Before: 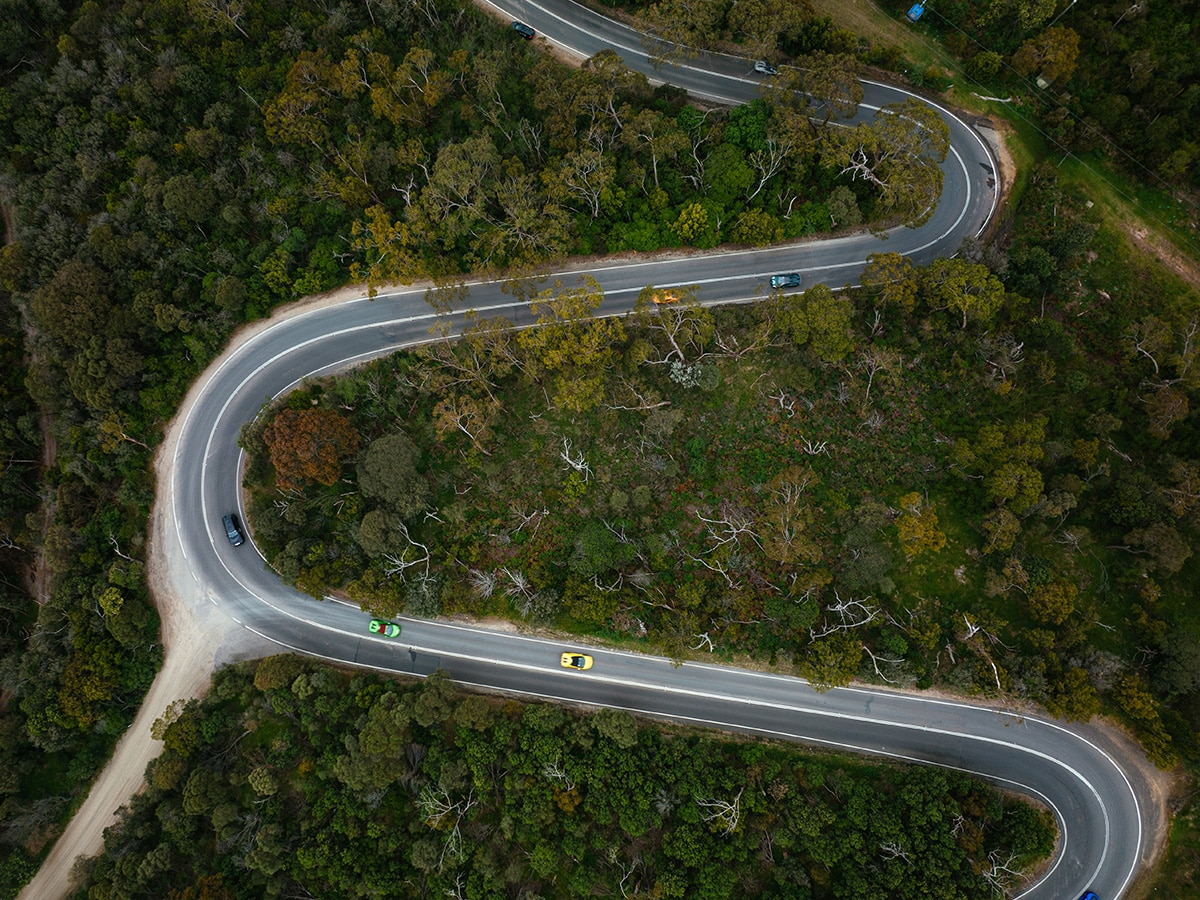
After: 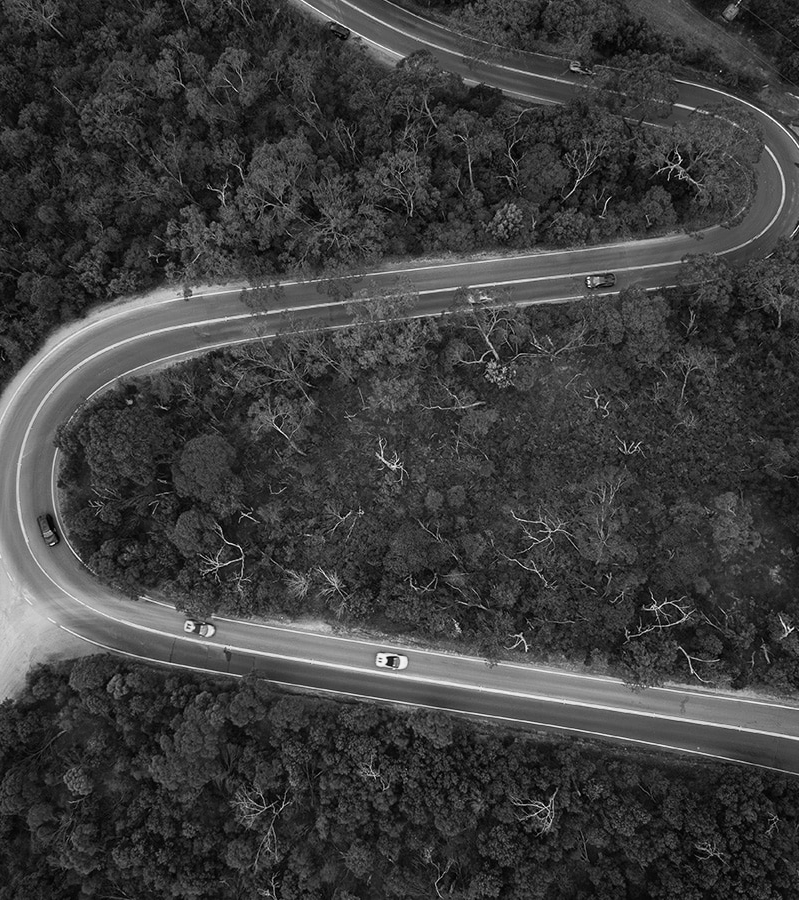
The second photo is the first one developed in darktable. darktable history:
tone equalizer: -8 EV -1.84 EV, -7 EV -1.16 EV, -6 EV -1.62 EV, smoothing diameter 25%, edges refinement/feathering 10, preserve details guided filter
monochrome: a -6.99, b 35.61, size 1.4
crop: left 15.419%, right 17.914%
